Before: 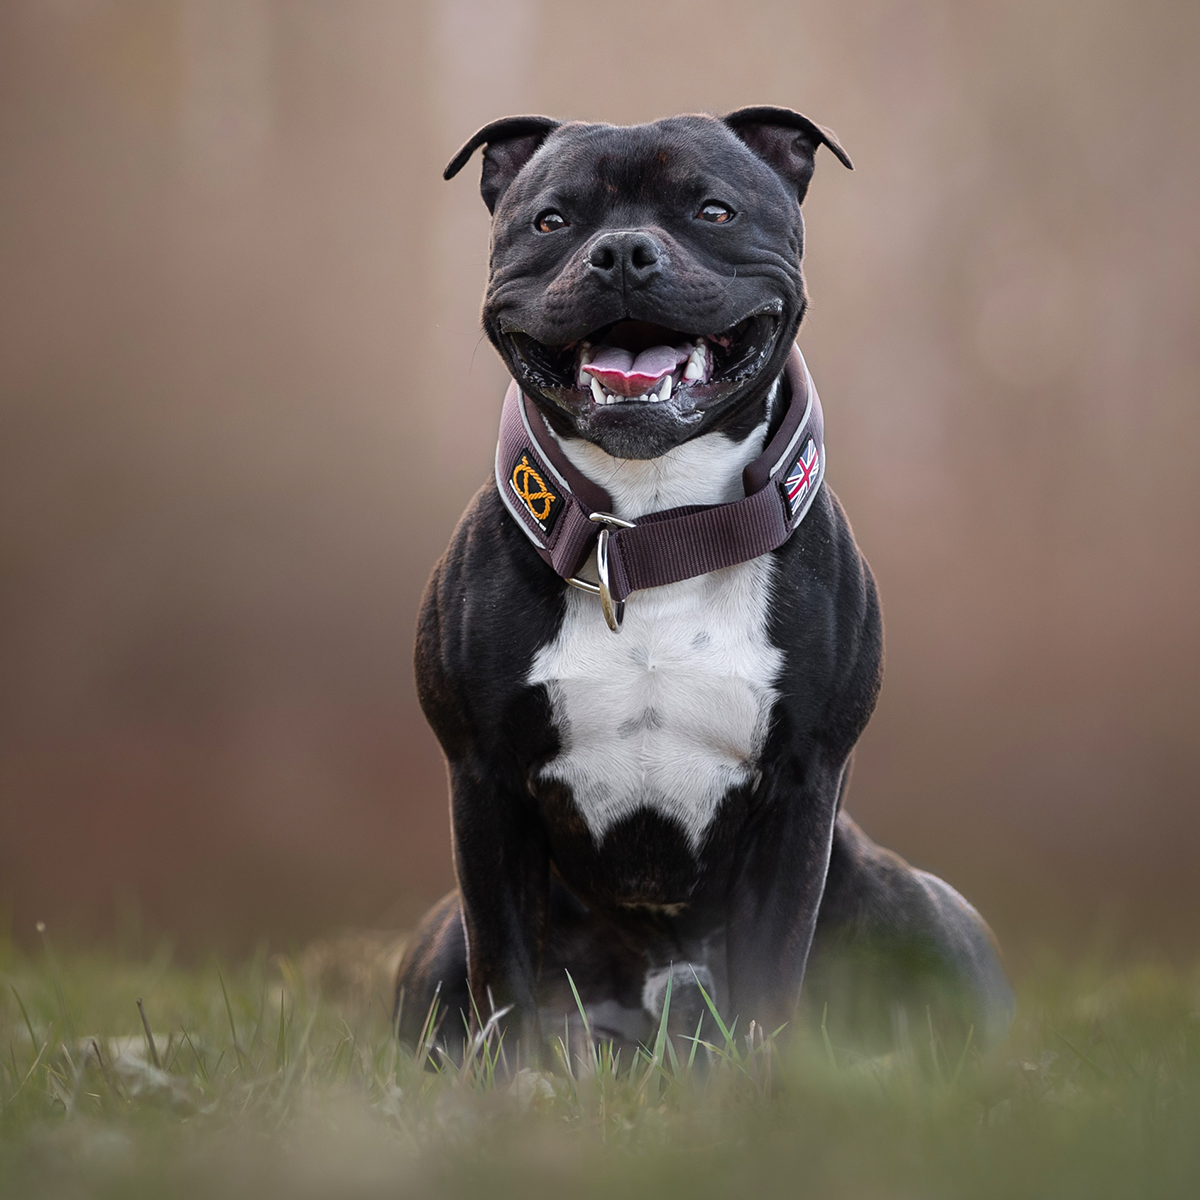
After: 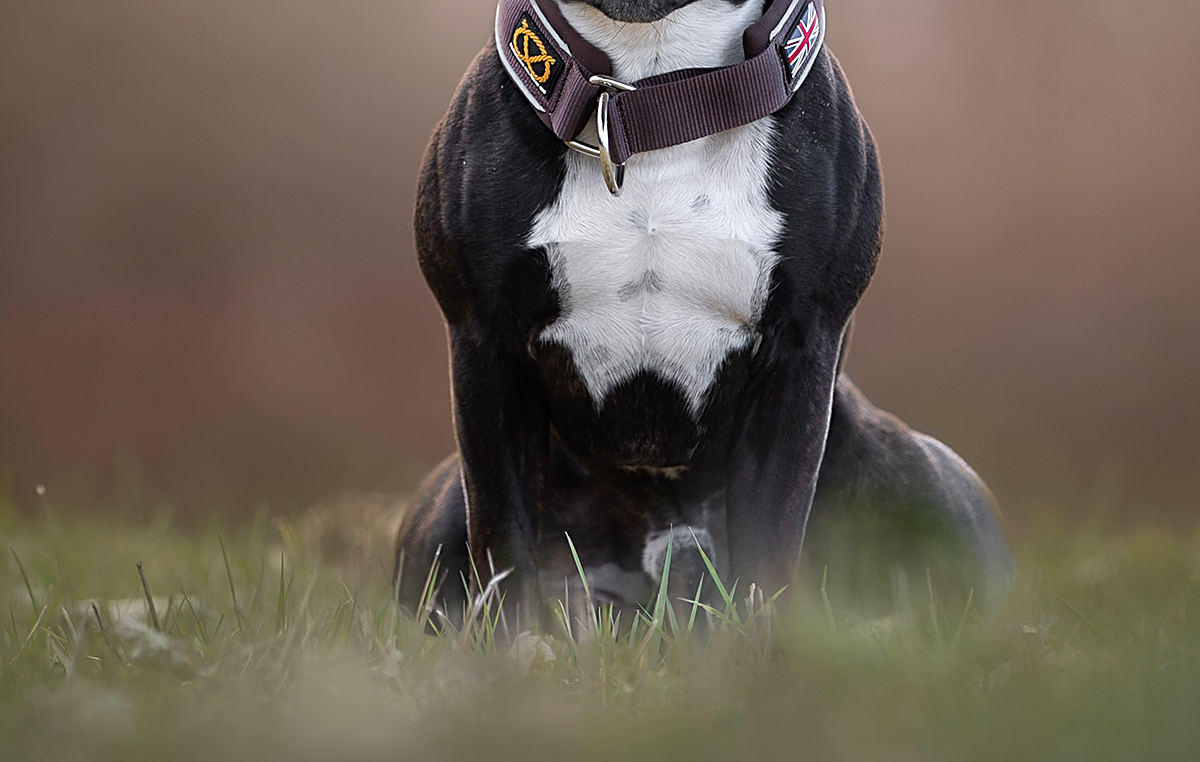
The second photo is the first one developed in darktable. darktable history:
crop and rotate: top 36.435%
shadows and highlights: shadows 12, white point adjustment 1.2, soften with gaussian
sharpen: on, module defaults
